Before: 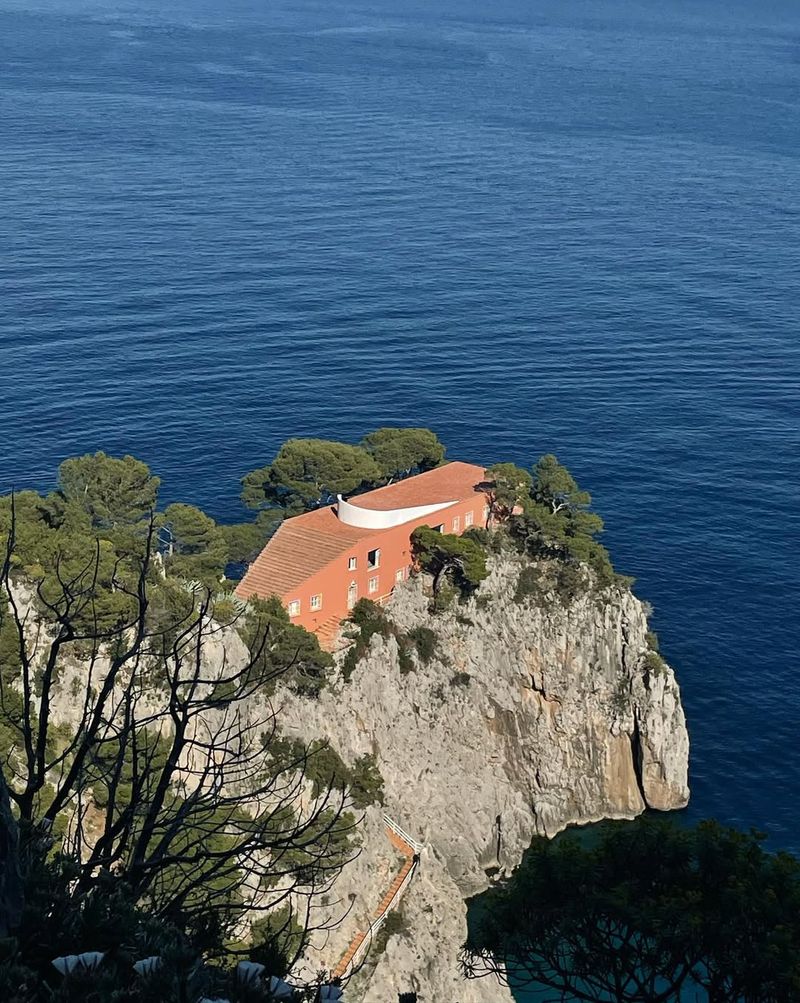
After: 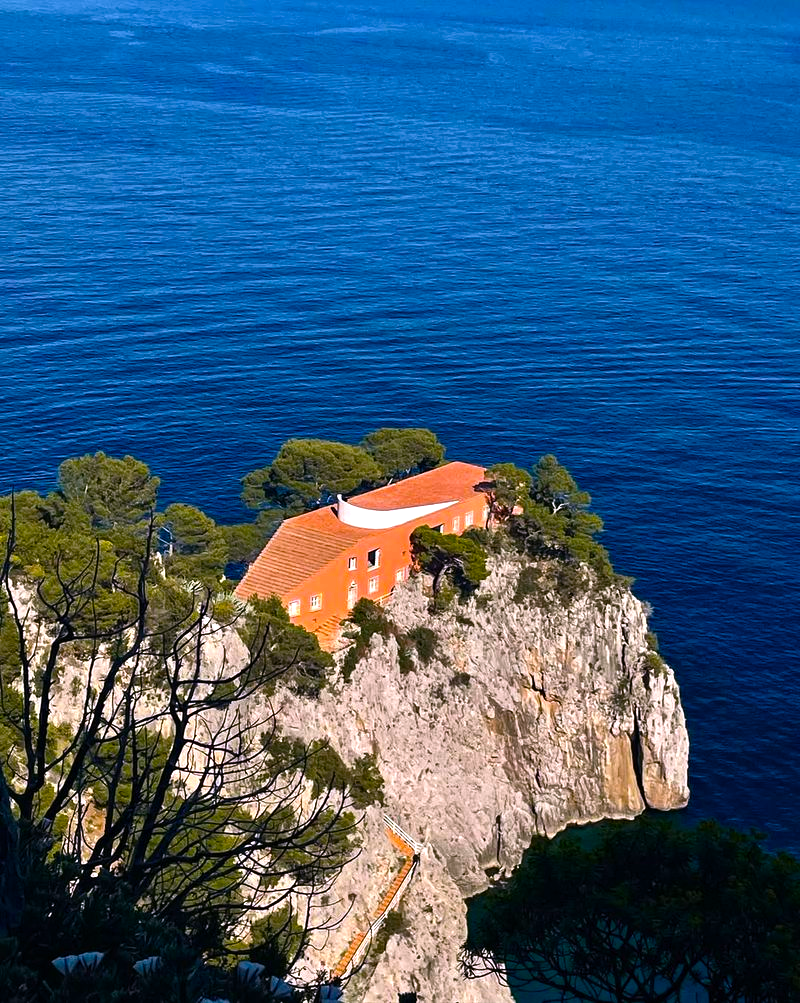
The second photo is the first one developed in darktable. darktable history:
white balance: red 1.05, blue 1.072
color balance rgb: linear chroma grading › global chroma 9%, perceptual saturation grading › global saturation 36%, perceptual saturation grading › shadows 35%, perceptual brilliance grading › global brilliance 15%, perceptual brilliance grading › shadows -35%, global vibrance 15%
